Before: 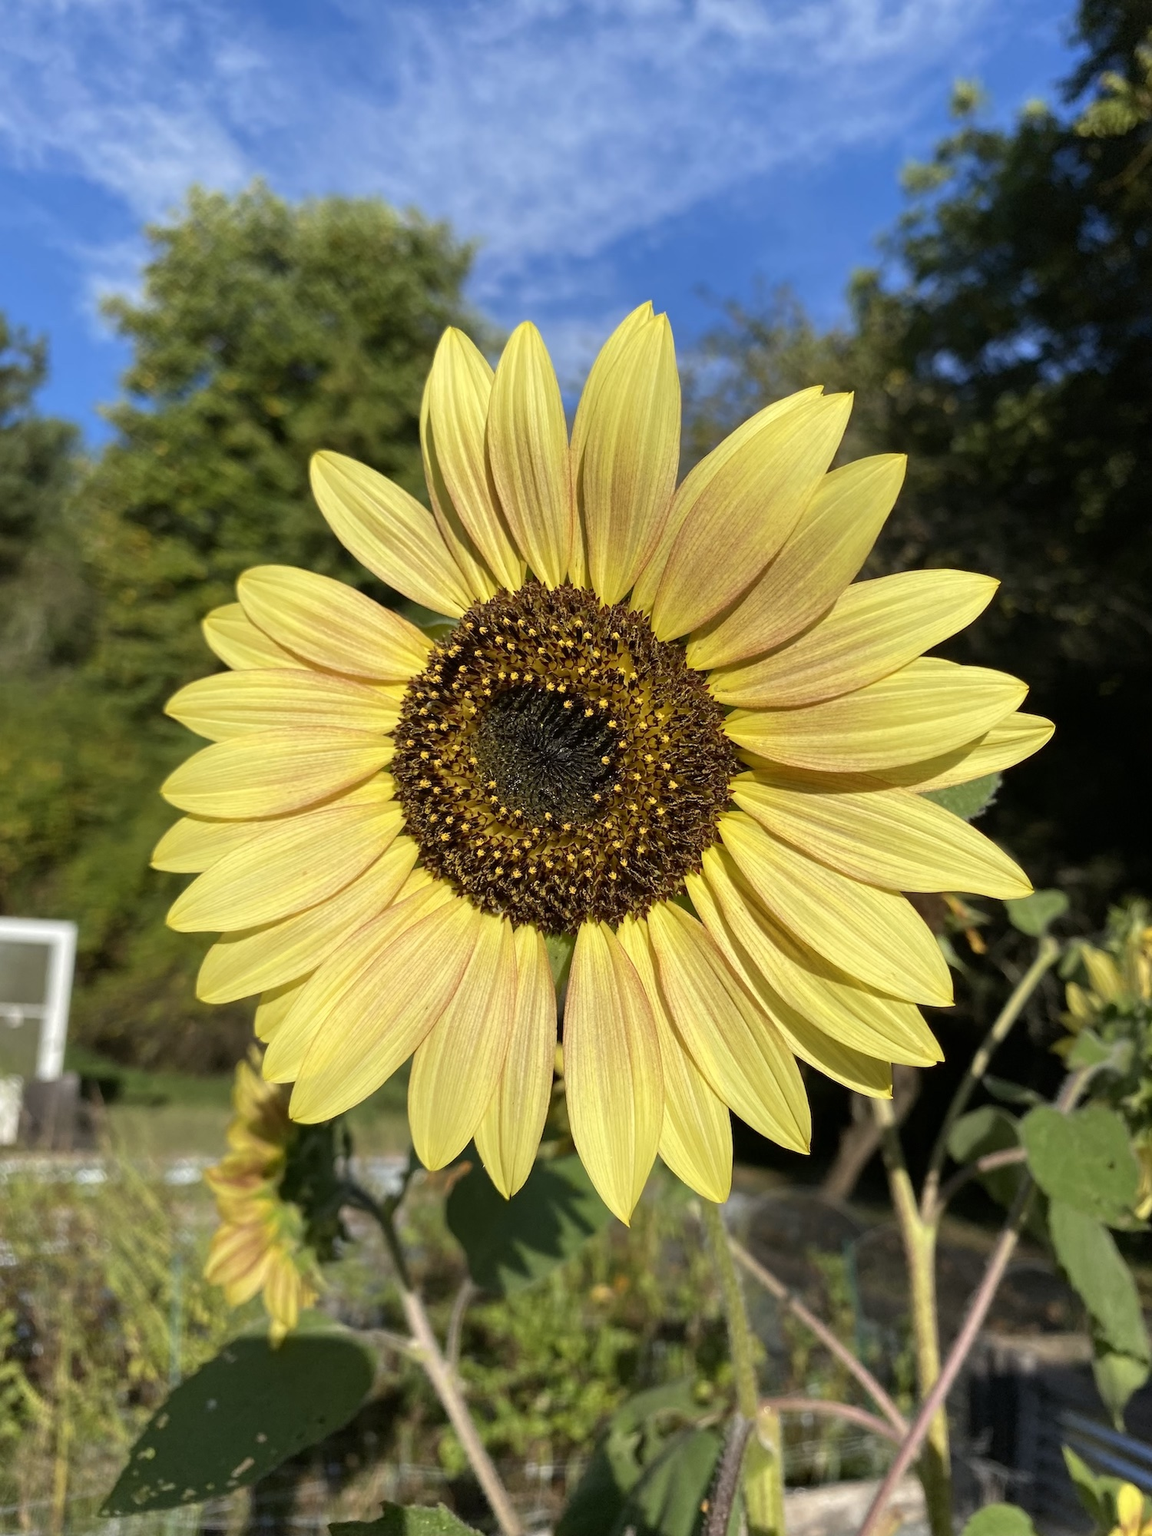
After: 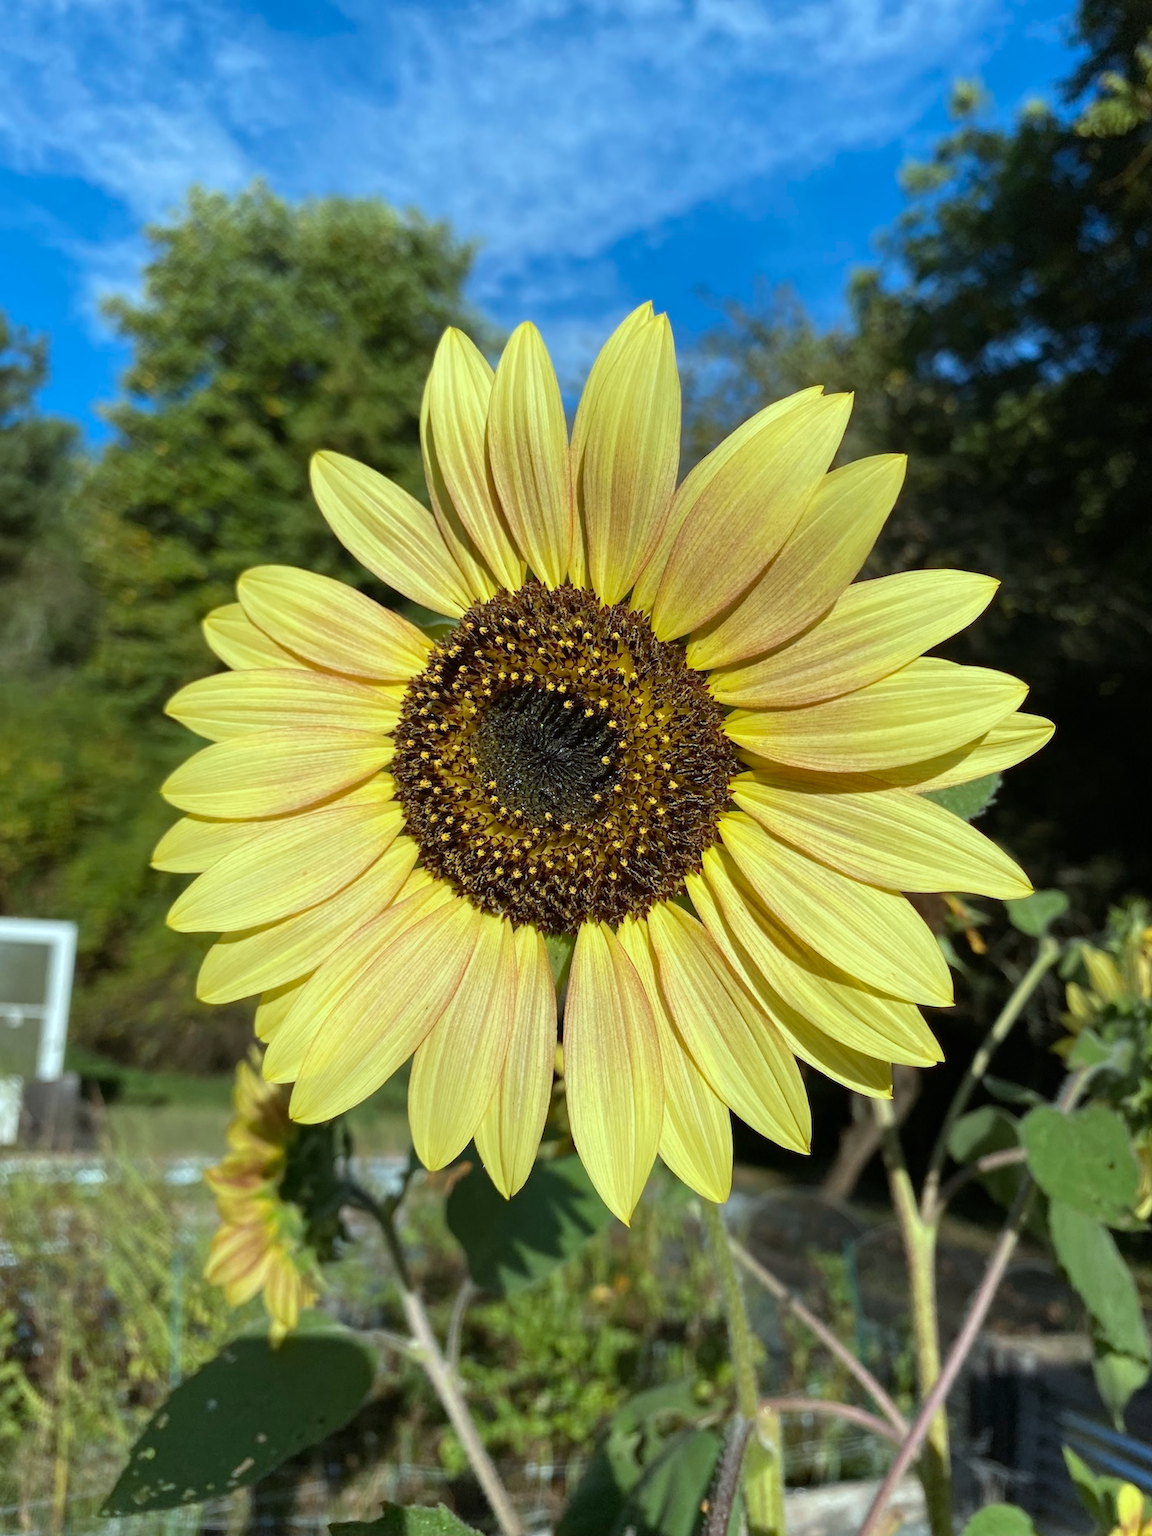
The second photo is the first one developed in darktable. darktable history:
color correction: highlights a* -10.26, highlights b* -9.92
